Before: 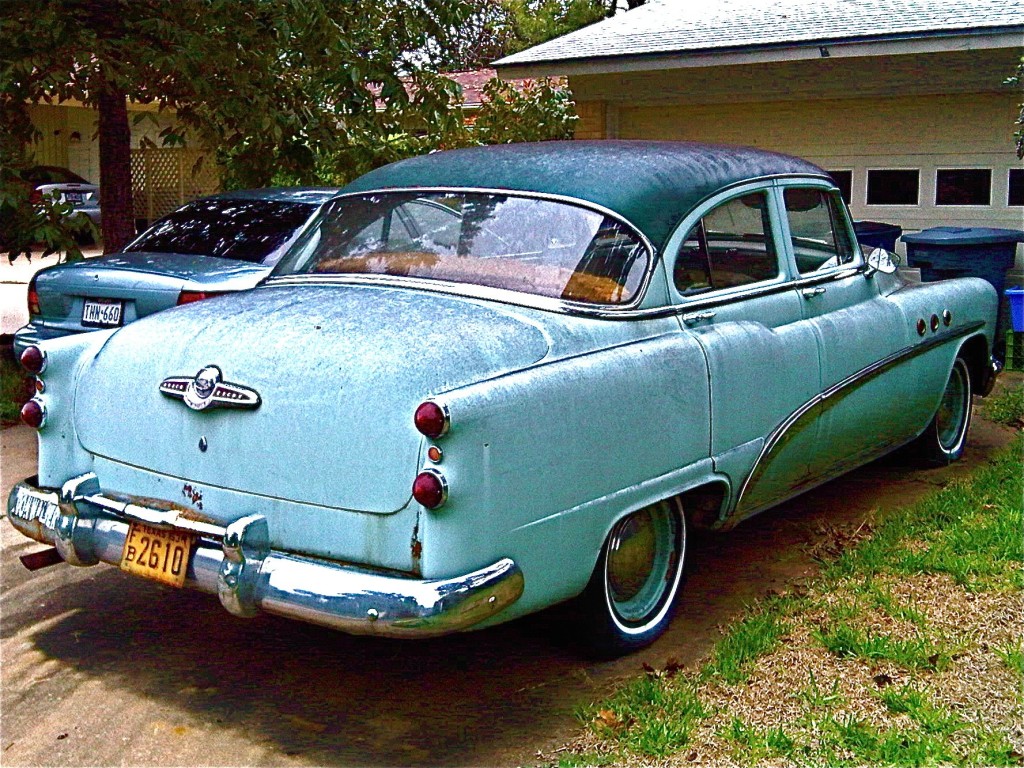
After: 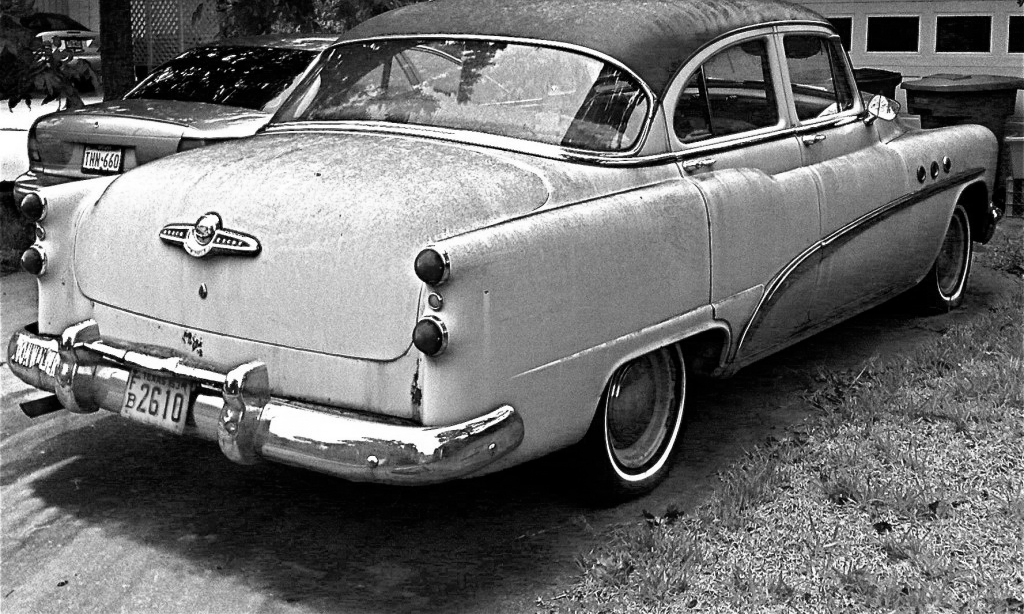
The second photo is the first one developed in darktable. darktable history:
crop and rotate: top 19.998%
monochrome: on, module defaults
